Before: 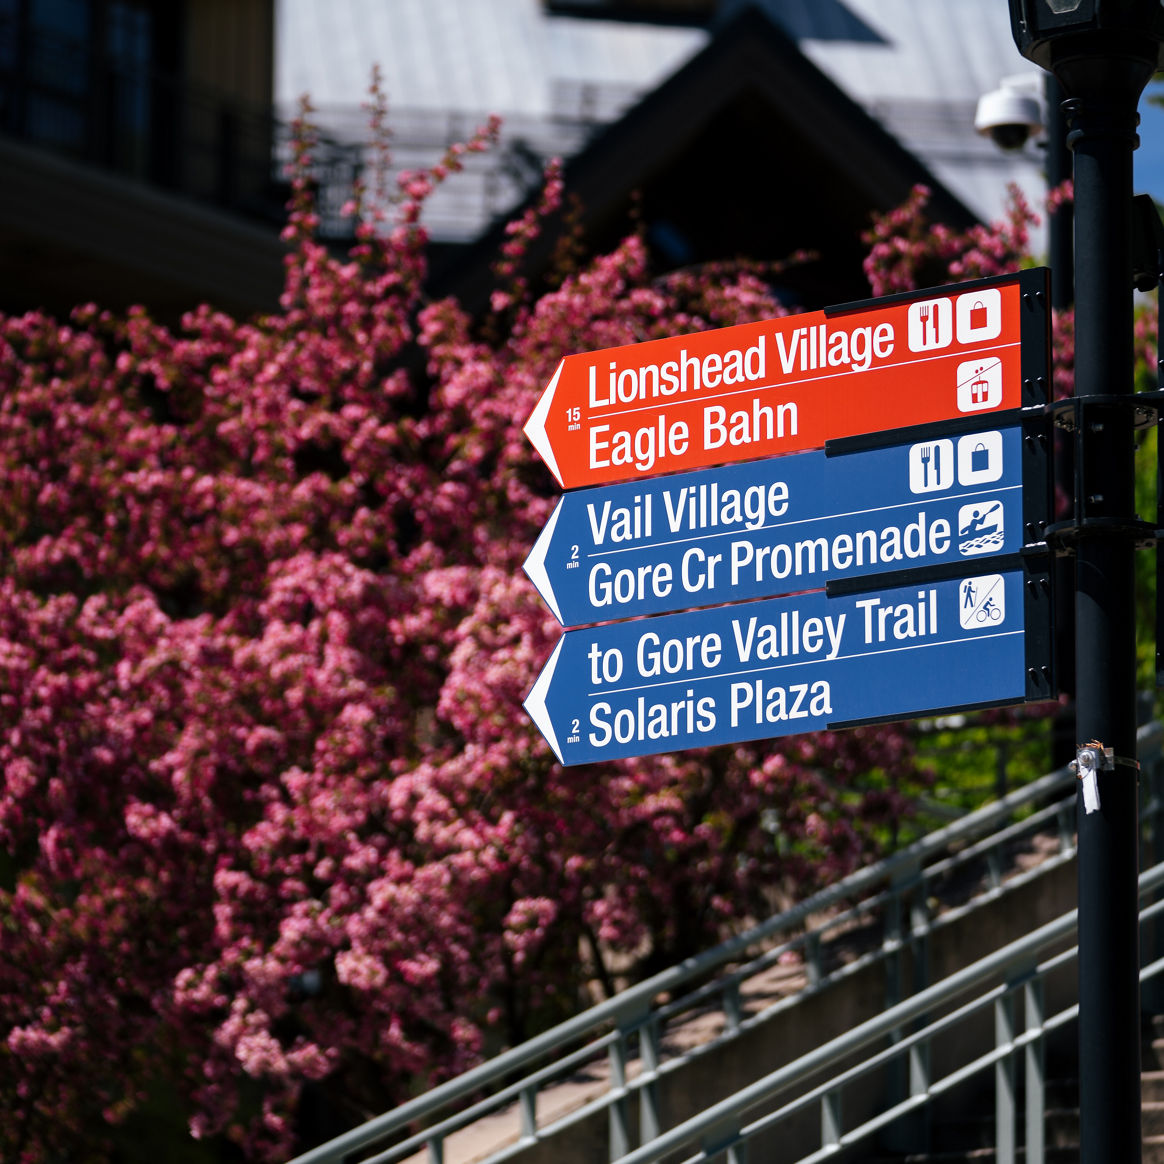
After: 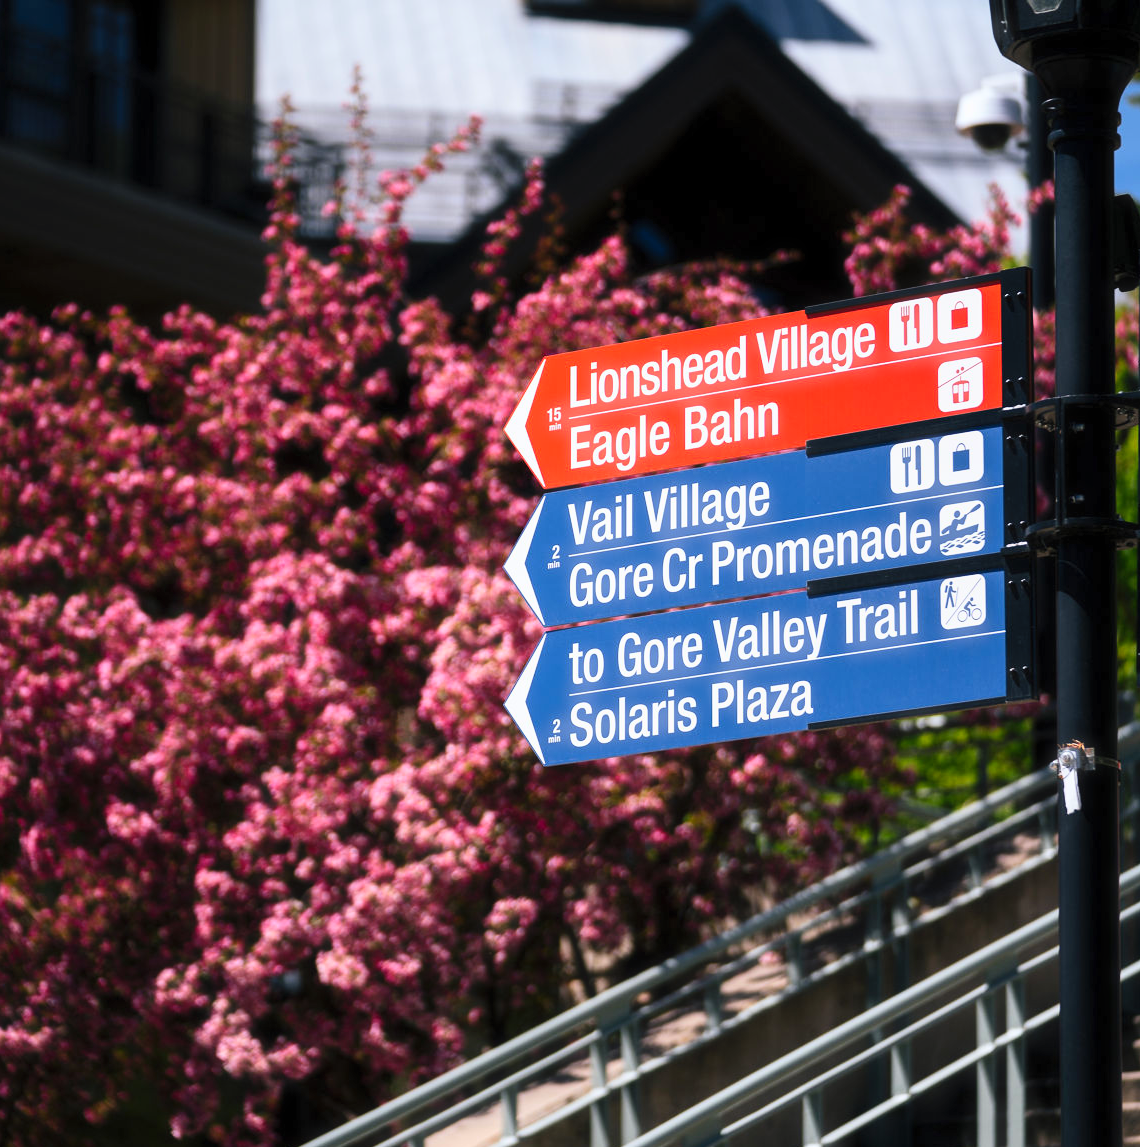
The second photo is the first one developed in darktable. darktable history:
contrast brightness saturation: contrast 0.2, brightness 0.169, saturation 0.219
crop: left 1.711%, right 0.278%, bottom 1.453%
haze removal: strength -0.107, compatibility mode true, adaptive false
